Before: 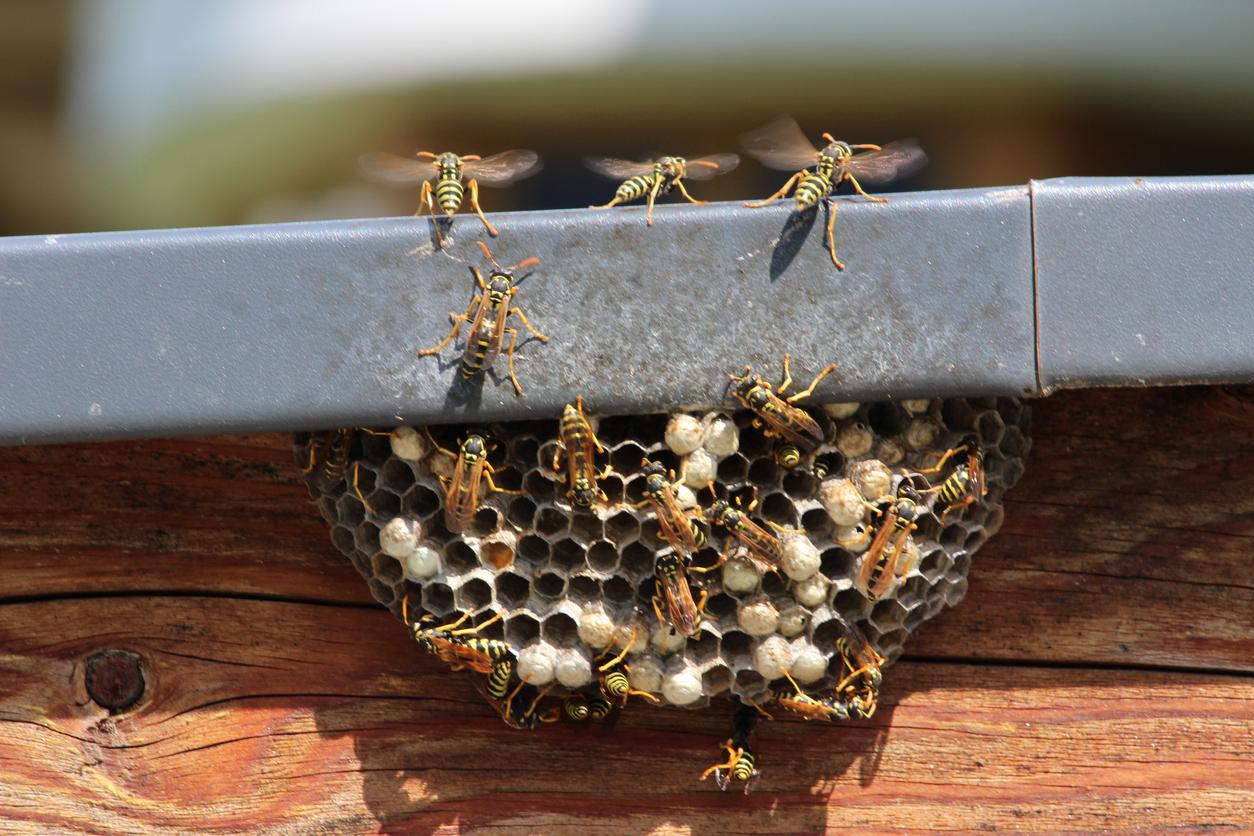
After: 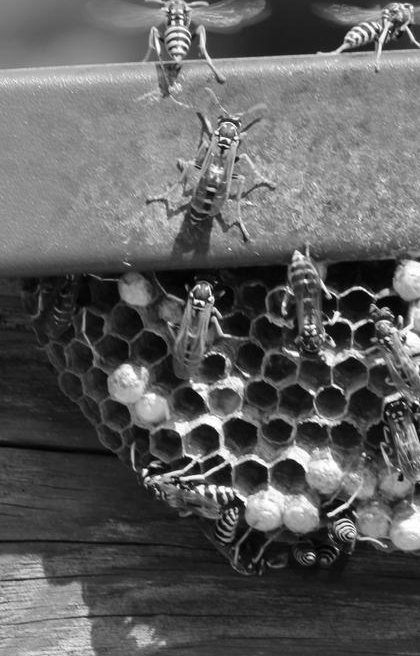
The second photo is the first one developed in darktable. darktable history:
color zones: curves: ch1 [(0, -0.014) (0.143, -0.013) (0.286, -0.013) (0.429, -0.016) (0.571, -0.019) (0.714, -0.015) (0.857, 0.002) (1, -0.014)]
crop and rotate: left 21.77%, top 18.528%, right 44.676%, bottom 2.997%
